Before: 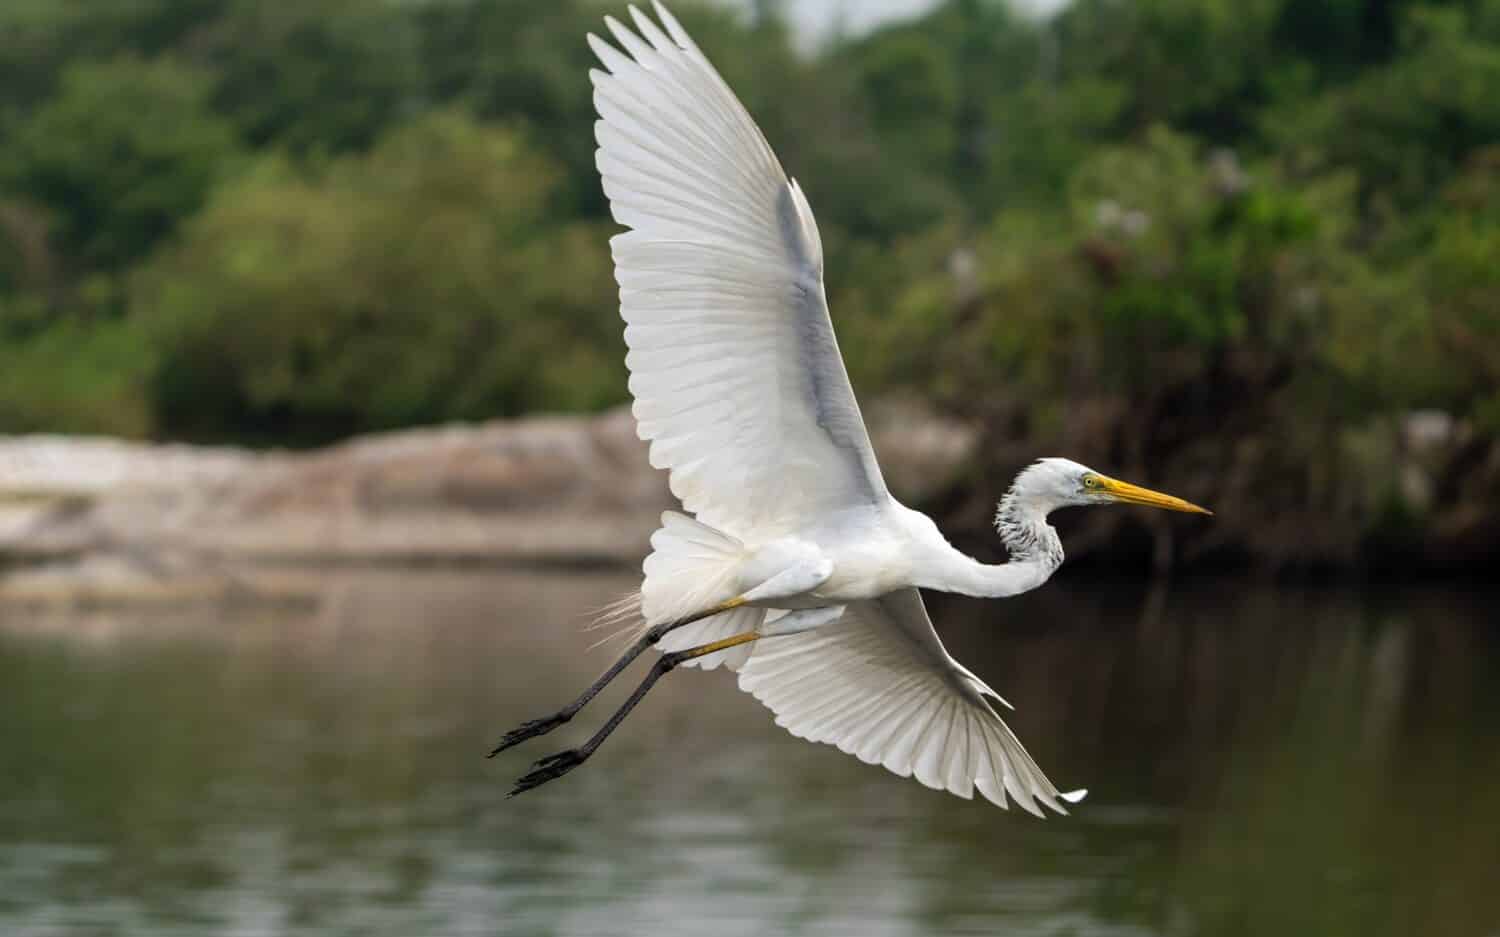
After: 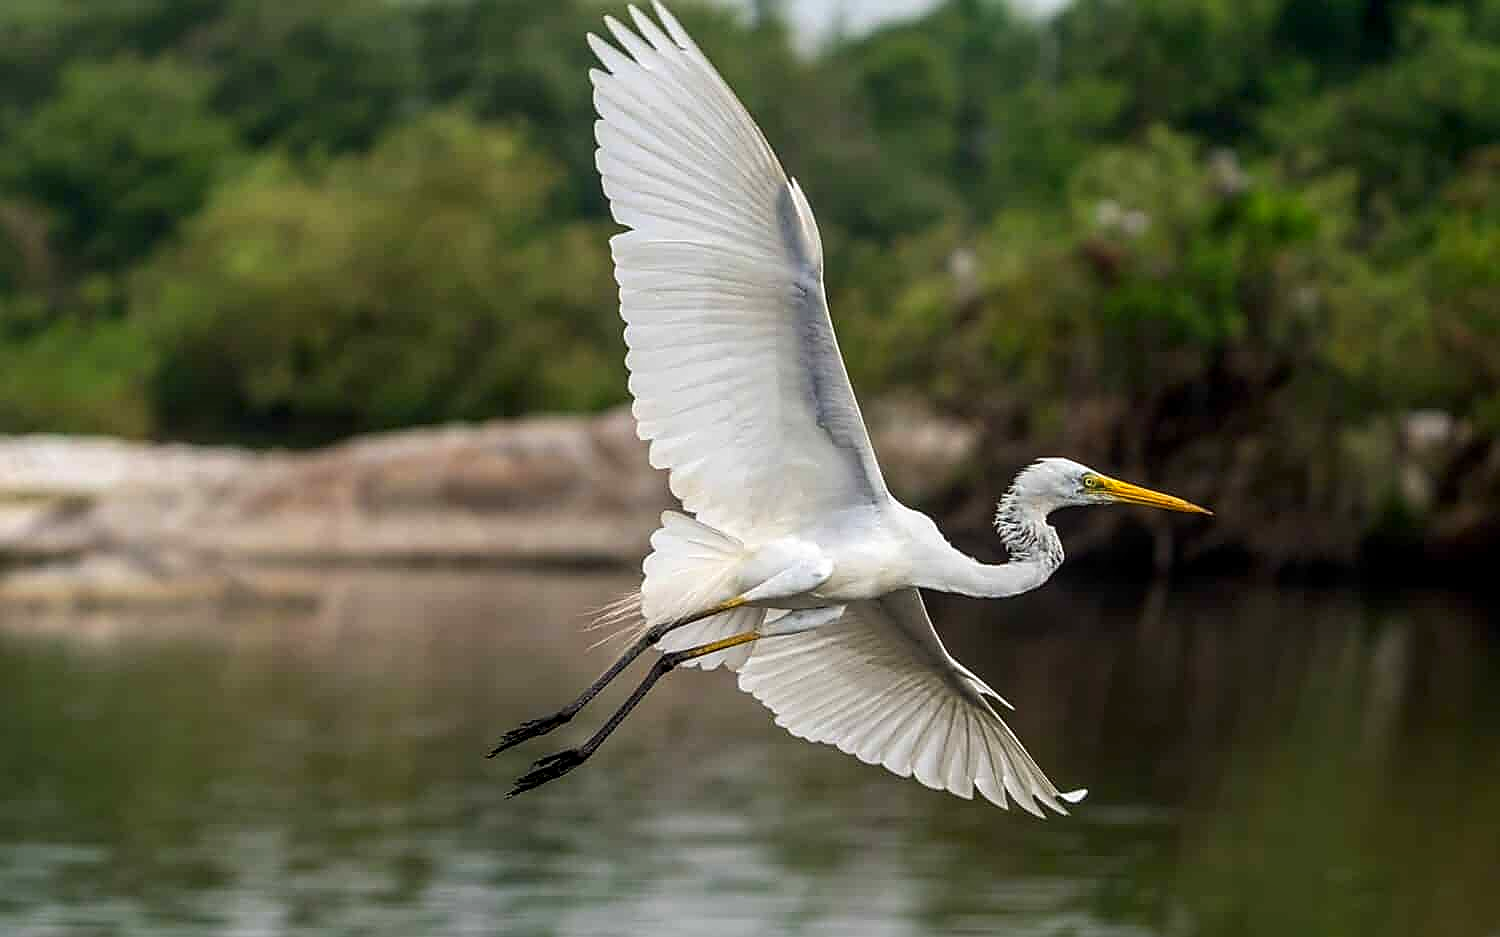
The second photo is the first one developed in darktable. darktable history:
contrast brightness saturation: contrast 0.082, saturation 0.202
local contrast: on, module defaults
sharpen: radius 1.415, amount 1.24, threshold 0.708
